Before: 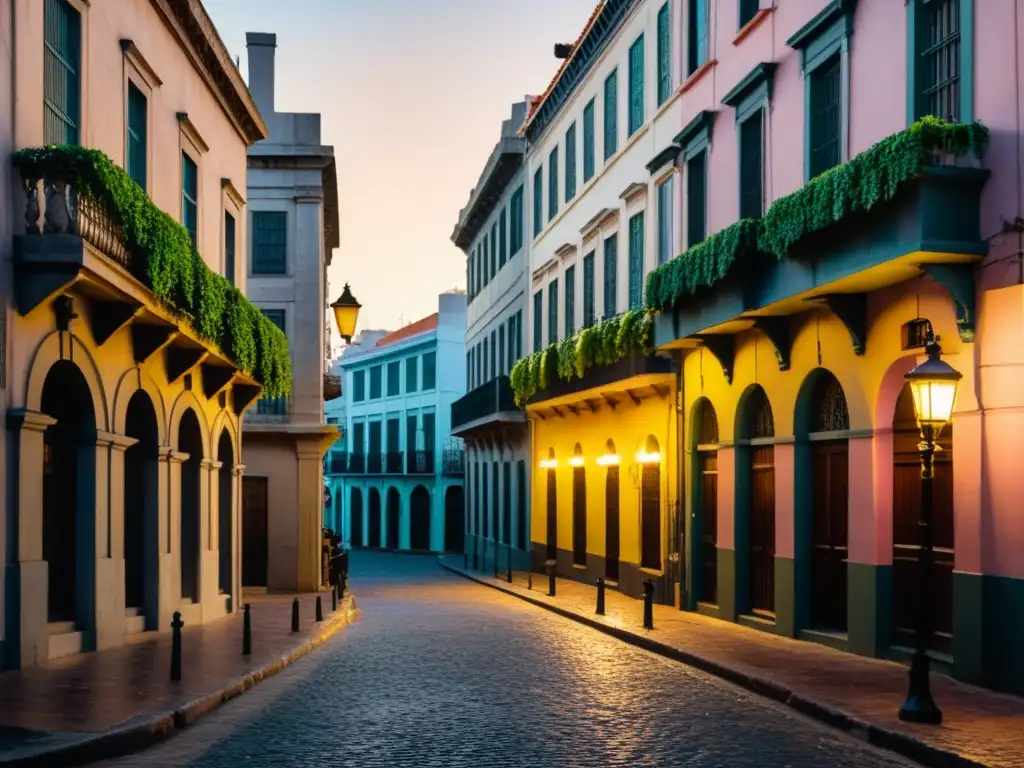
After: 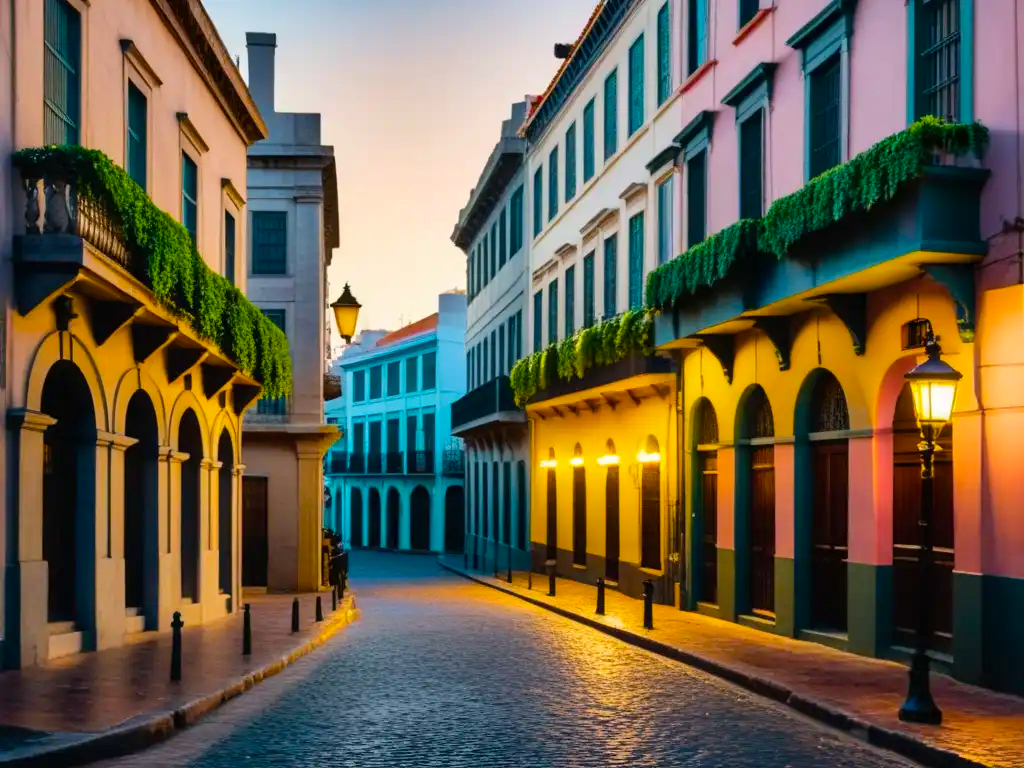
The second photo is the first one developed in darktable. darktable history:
shadows and highlights: low approximation 0.01, soften with gaussian
color balance rgb: power › hue 326.47°, perceptual saturation grading › global saturation 31.111%, global vibrance 20%
